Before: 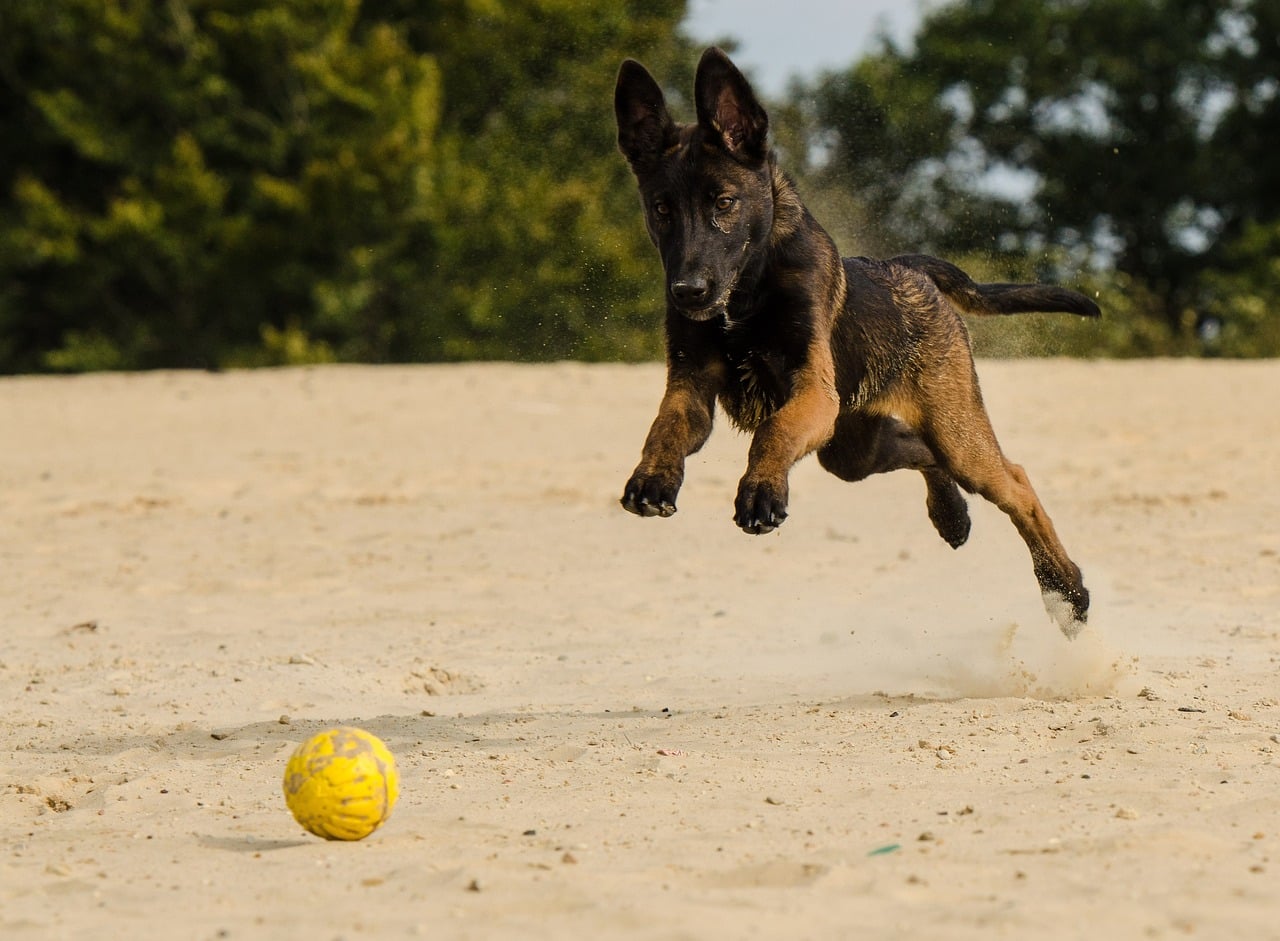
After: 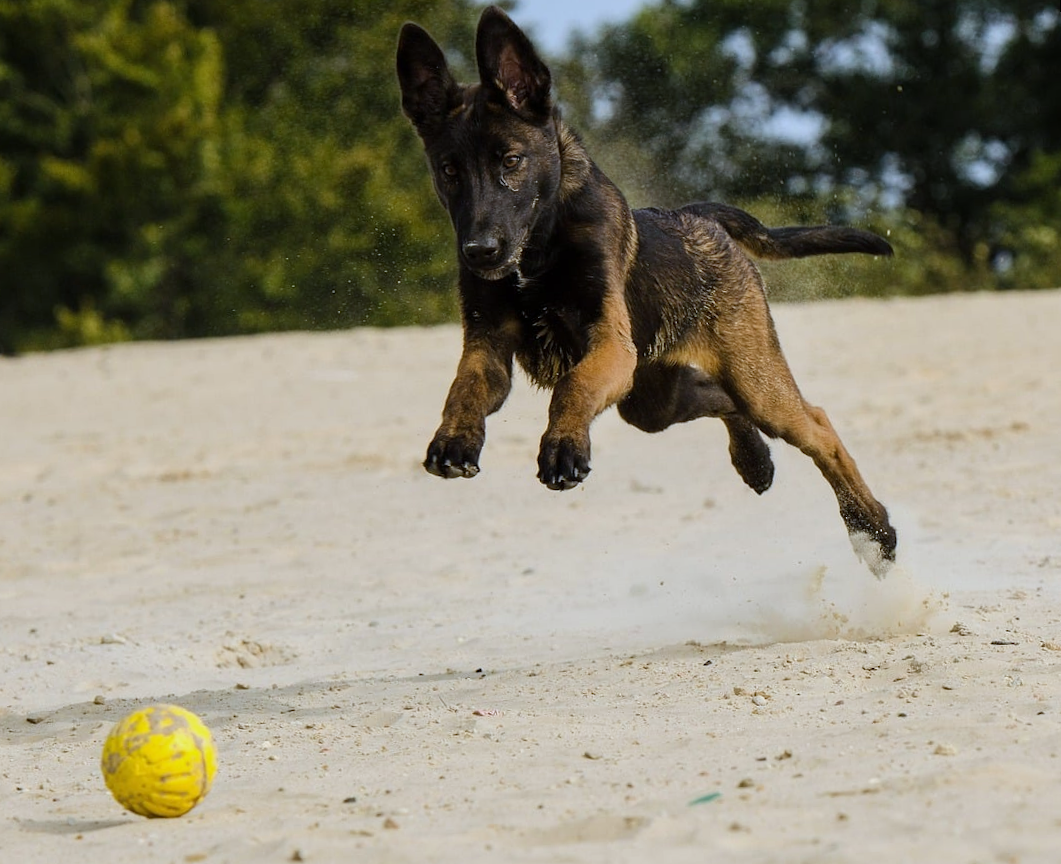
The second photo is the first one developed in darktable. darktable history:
crop and rotate: left 14.584%
rotate and perspective: rotation -3°, crop left 0.031, crop right 0.968, crop top 0.07, crop bottom 0.93
white balance: red 0.926, green 1.003, blue 1.133
exposure: compensate highlight preservation false
